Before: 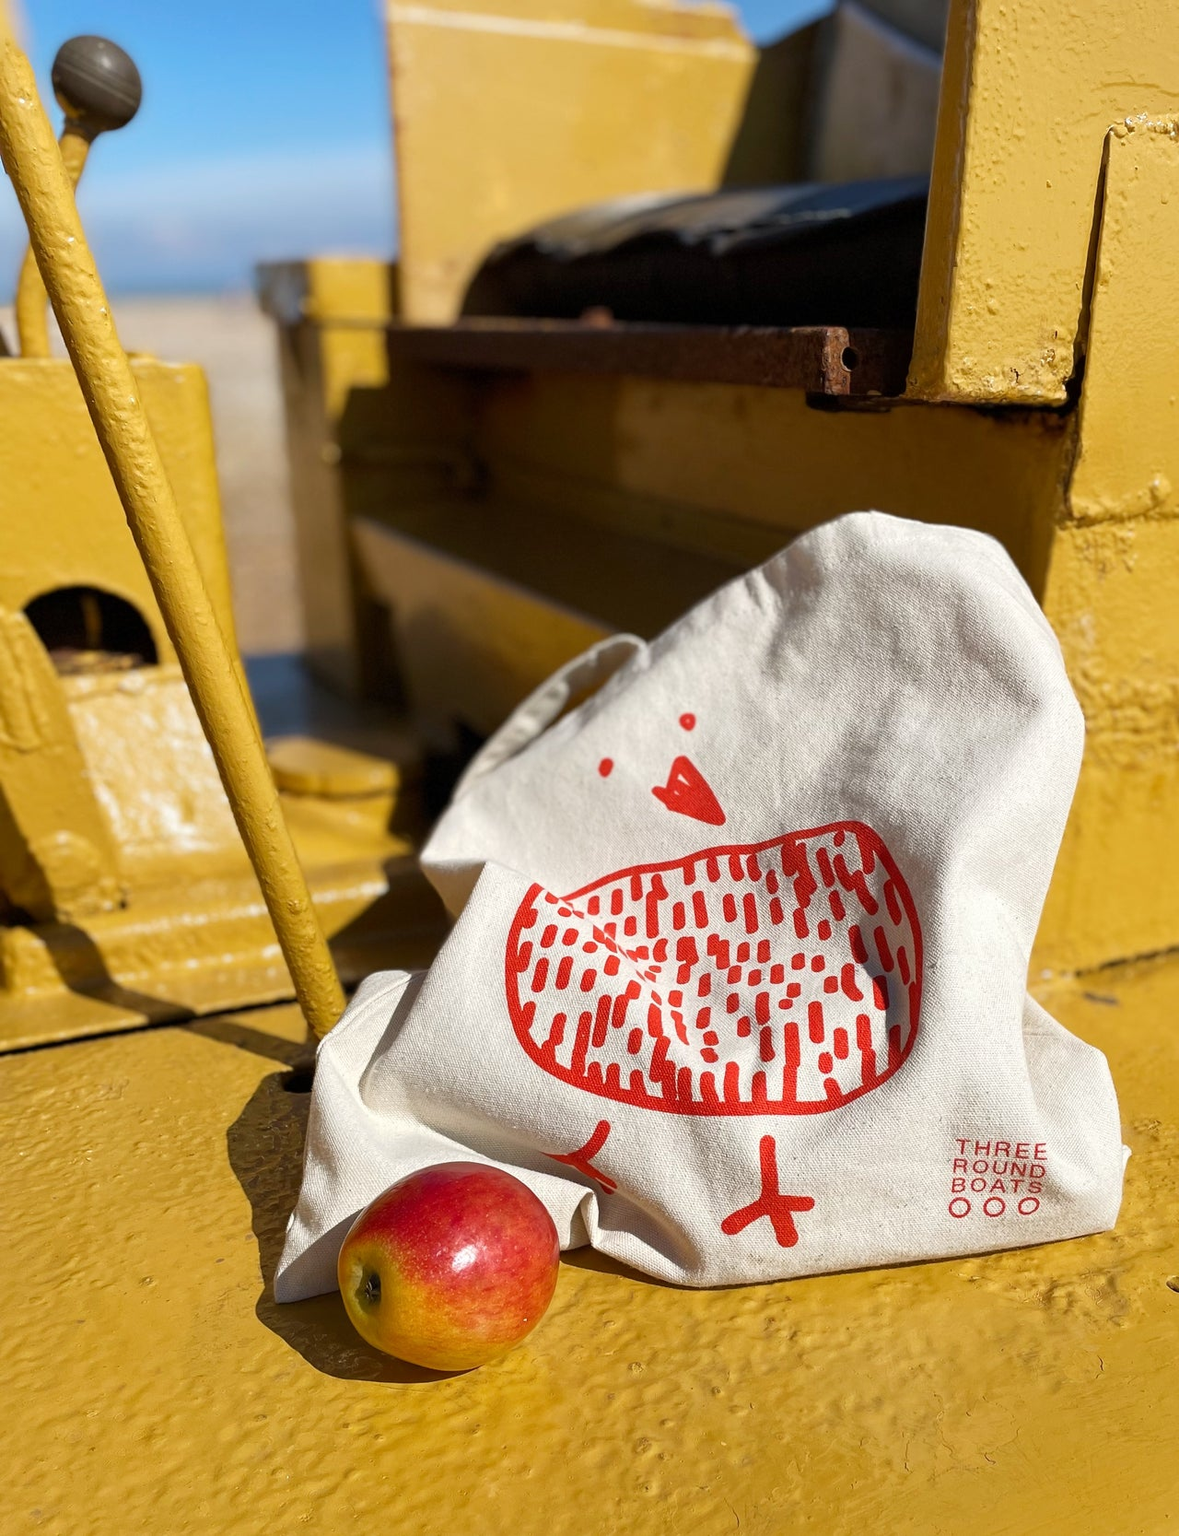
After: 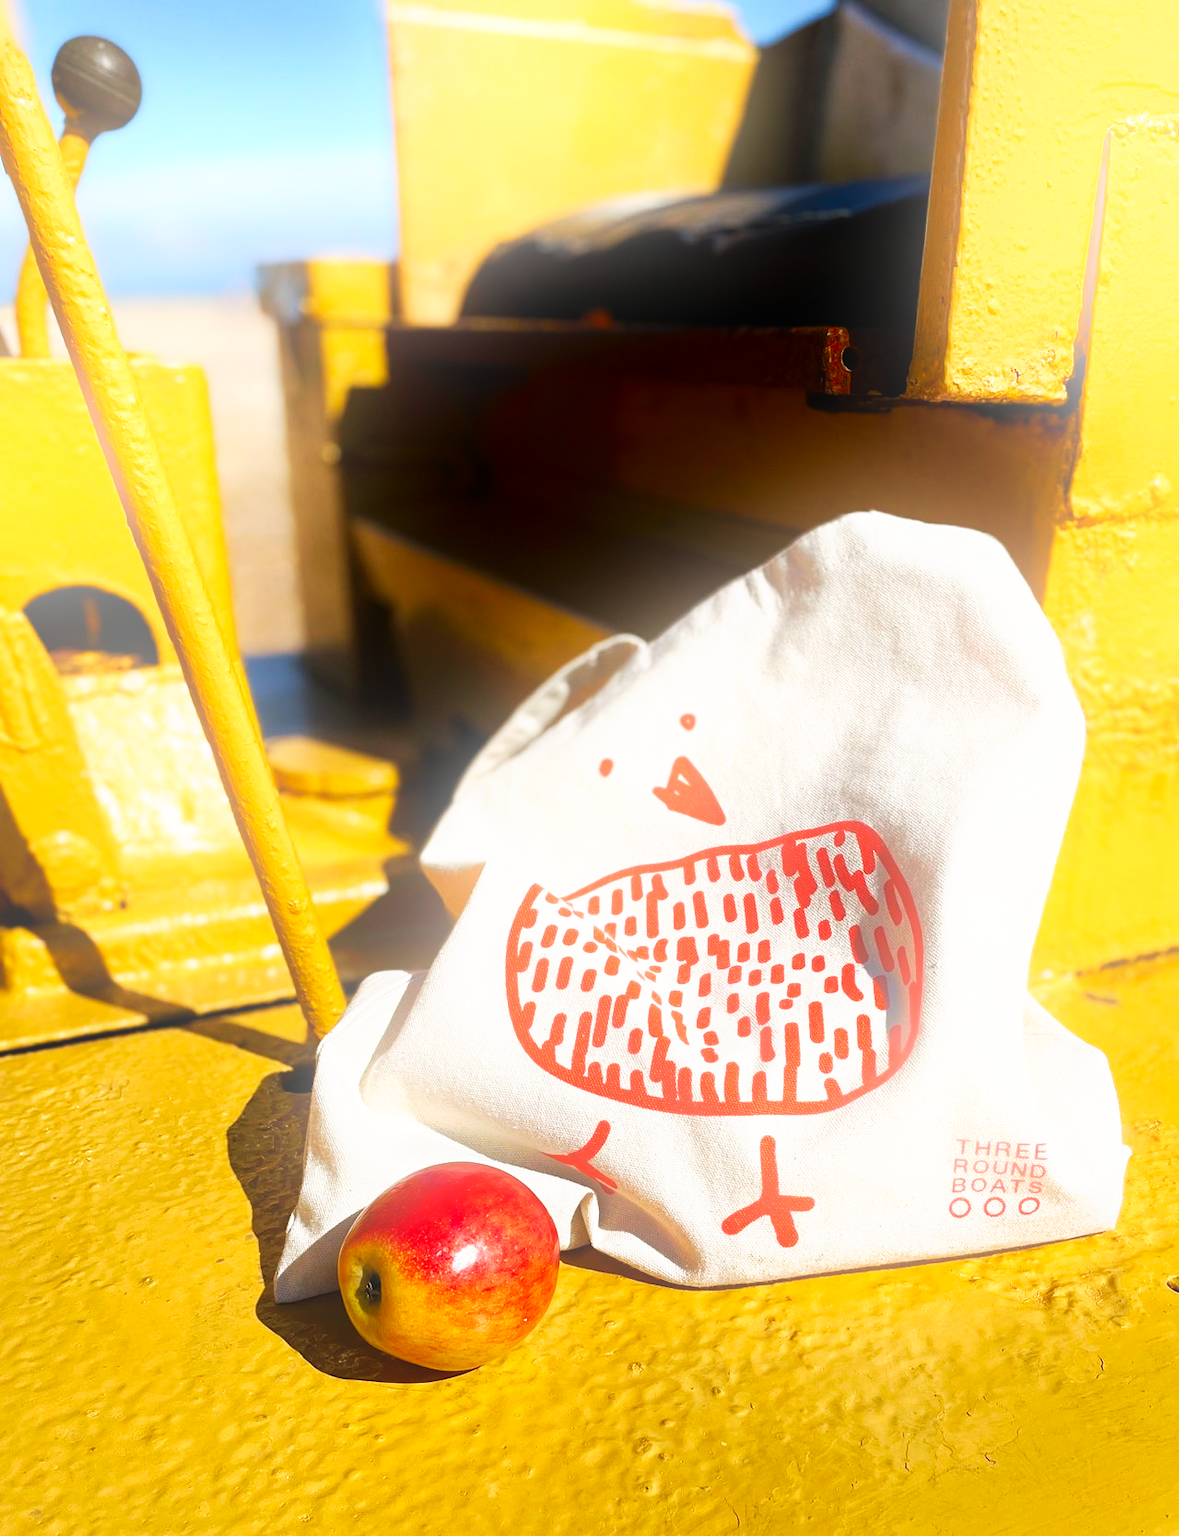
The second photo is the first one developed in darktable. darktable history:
tone curve: curves: ch0 [(0, 0) (0.003, 0.003) (0.011, 0.009) (0.025, 0.022) (0.044, 0.037) (0.069, 0.051) (0.1, 0.079) (0.136, 0.114) (0.177, 0.152) (0.224, 0.212) (0.277, 0.281) (0.335, 0.358) (0.399, 0.459) (0.468, 0.573) (0.543, 0.684) (0.623, 0.779) (0.709, 0.866) (0.801, 0.949) (0.898, 0.98) (1, 1)], preserve colors none
bloom: size 16%, threshold 98%, strength 20%
shadows and highlights: shadows -88.03, highlights -35.45, shadows color adjustment 99.15%, highlights color adjustment 0%, soften with gaussian
